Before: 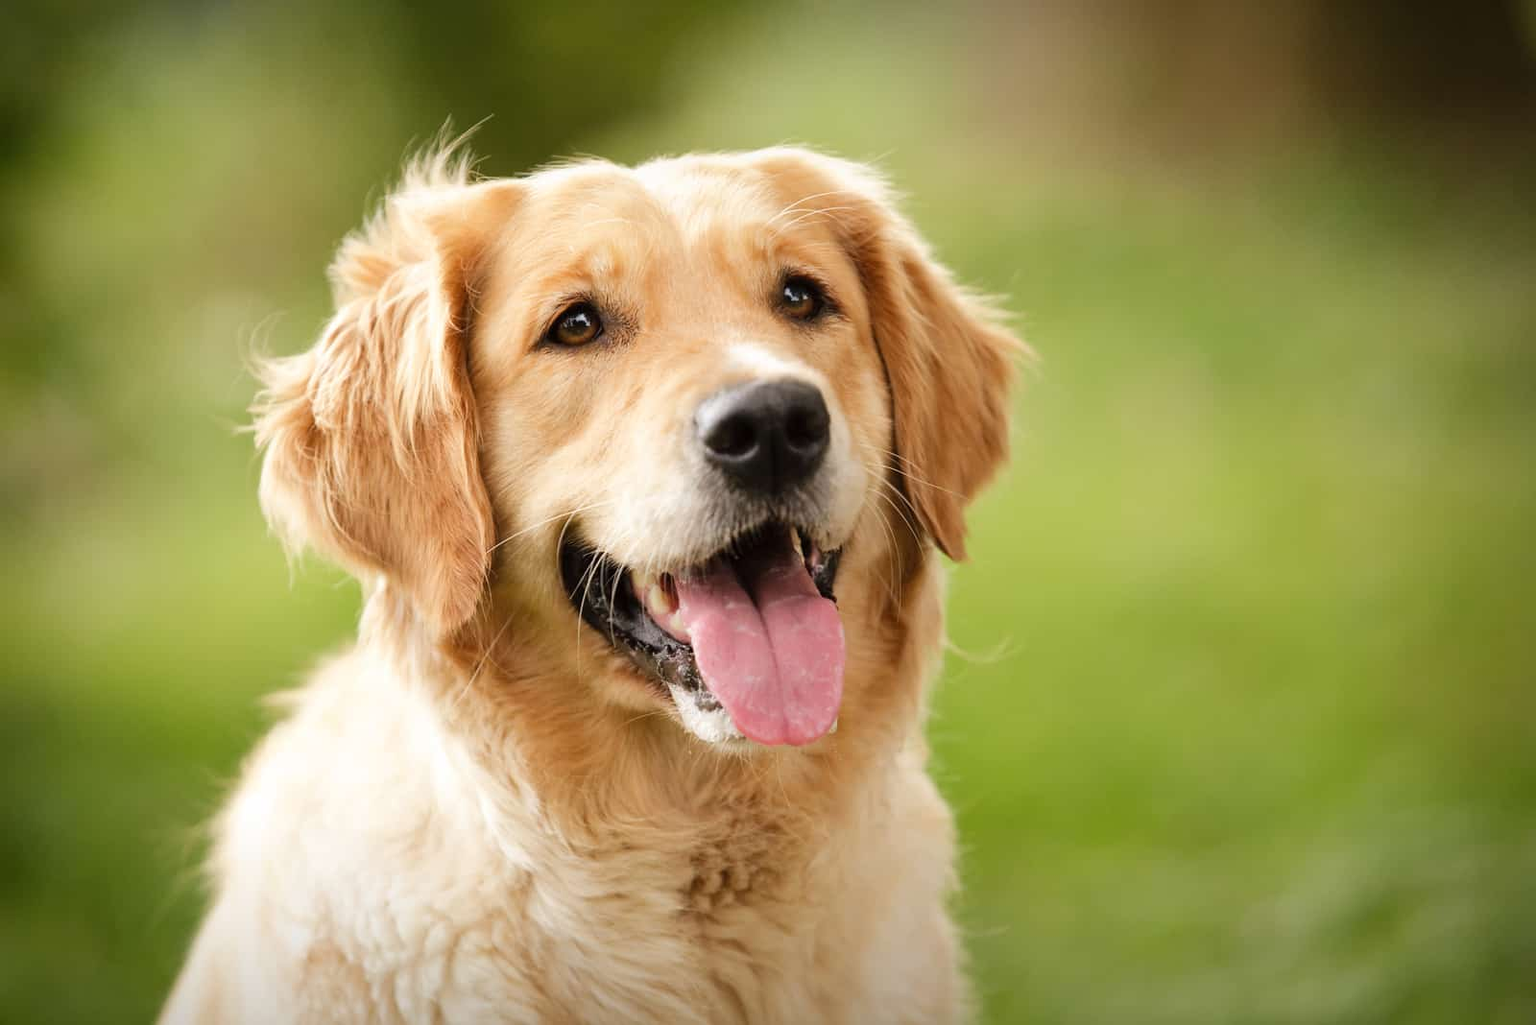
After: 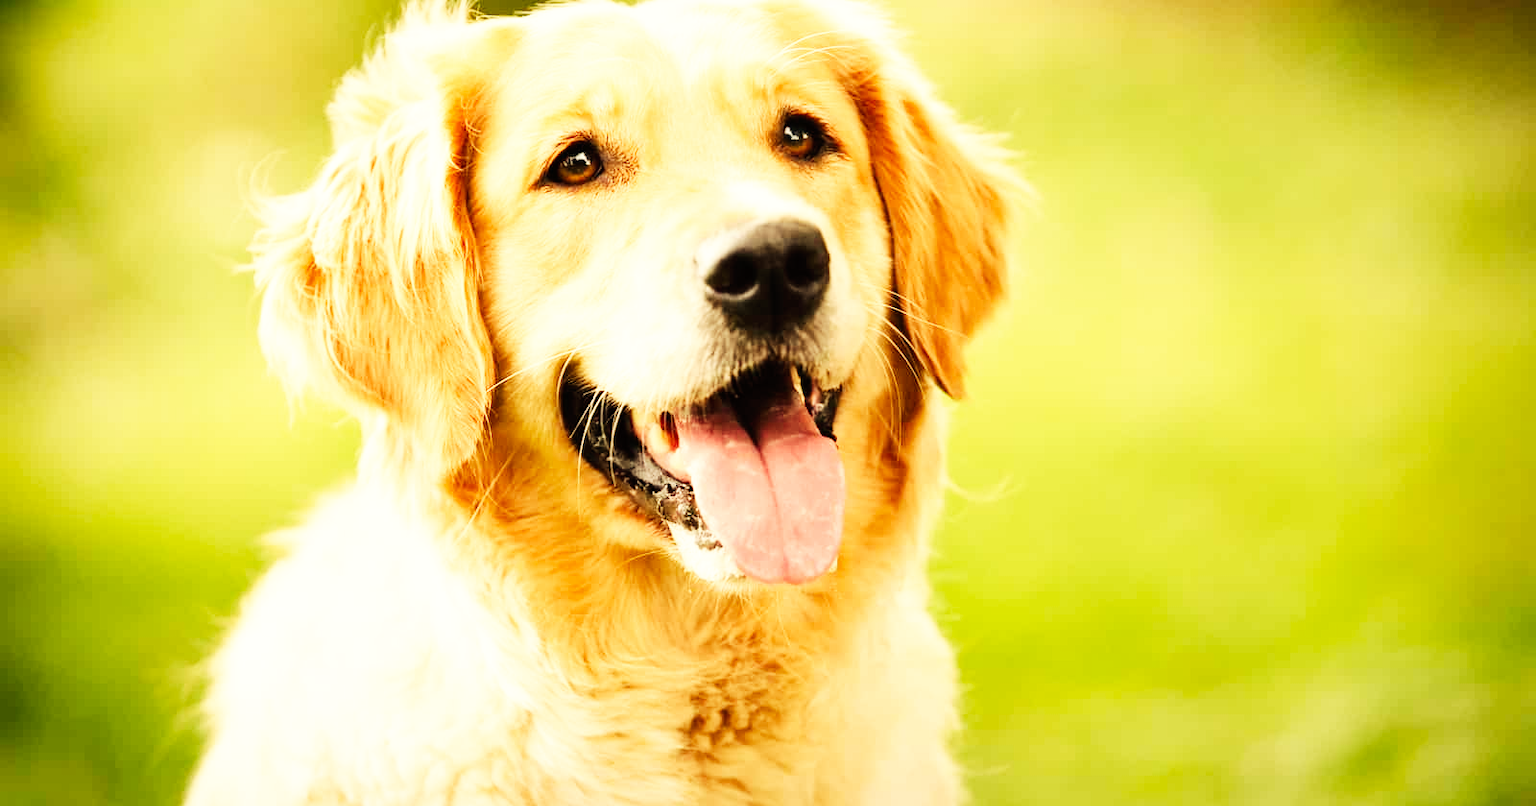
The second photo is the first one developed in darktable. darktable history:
base curve: curves: ch0 [(0, 0) (0.007, 0.004) (0.027, 0.03) (0.046, 0.07) (0.207, 0.54) (0.442, 0.872) (0.673, 0.972) (1, 1)], preserve colors none
white balance: red 1.08, blue 0.791
crop and rotate: top 15.774%, bottom 5.506%
